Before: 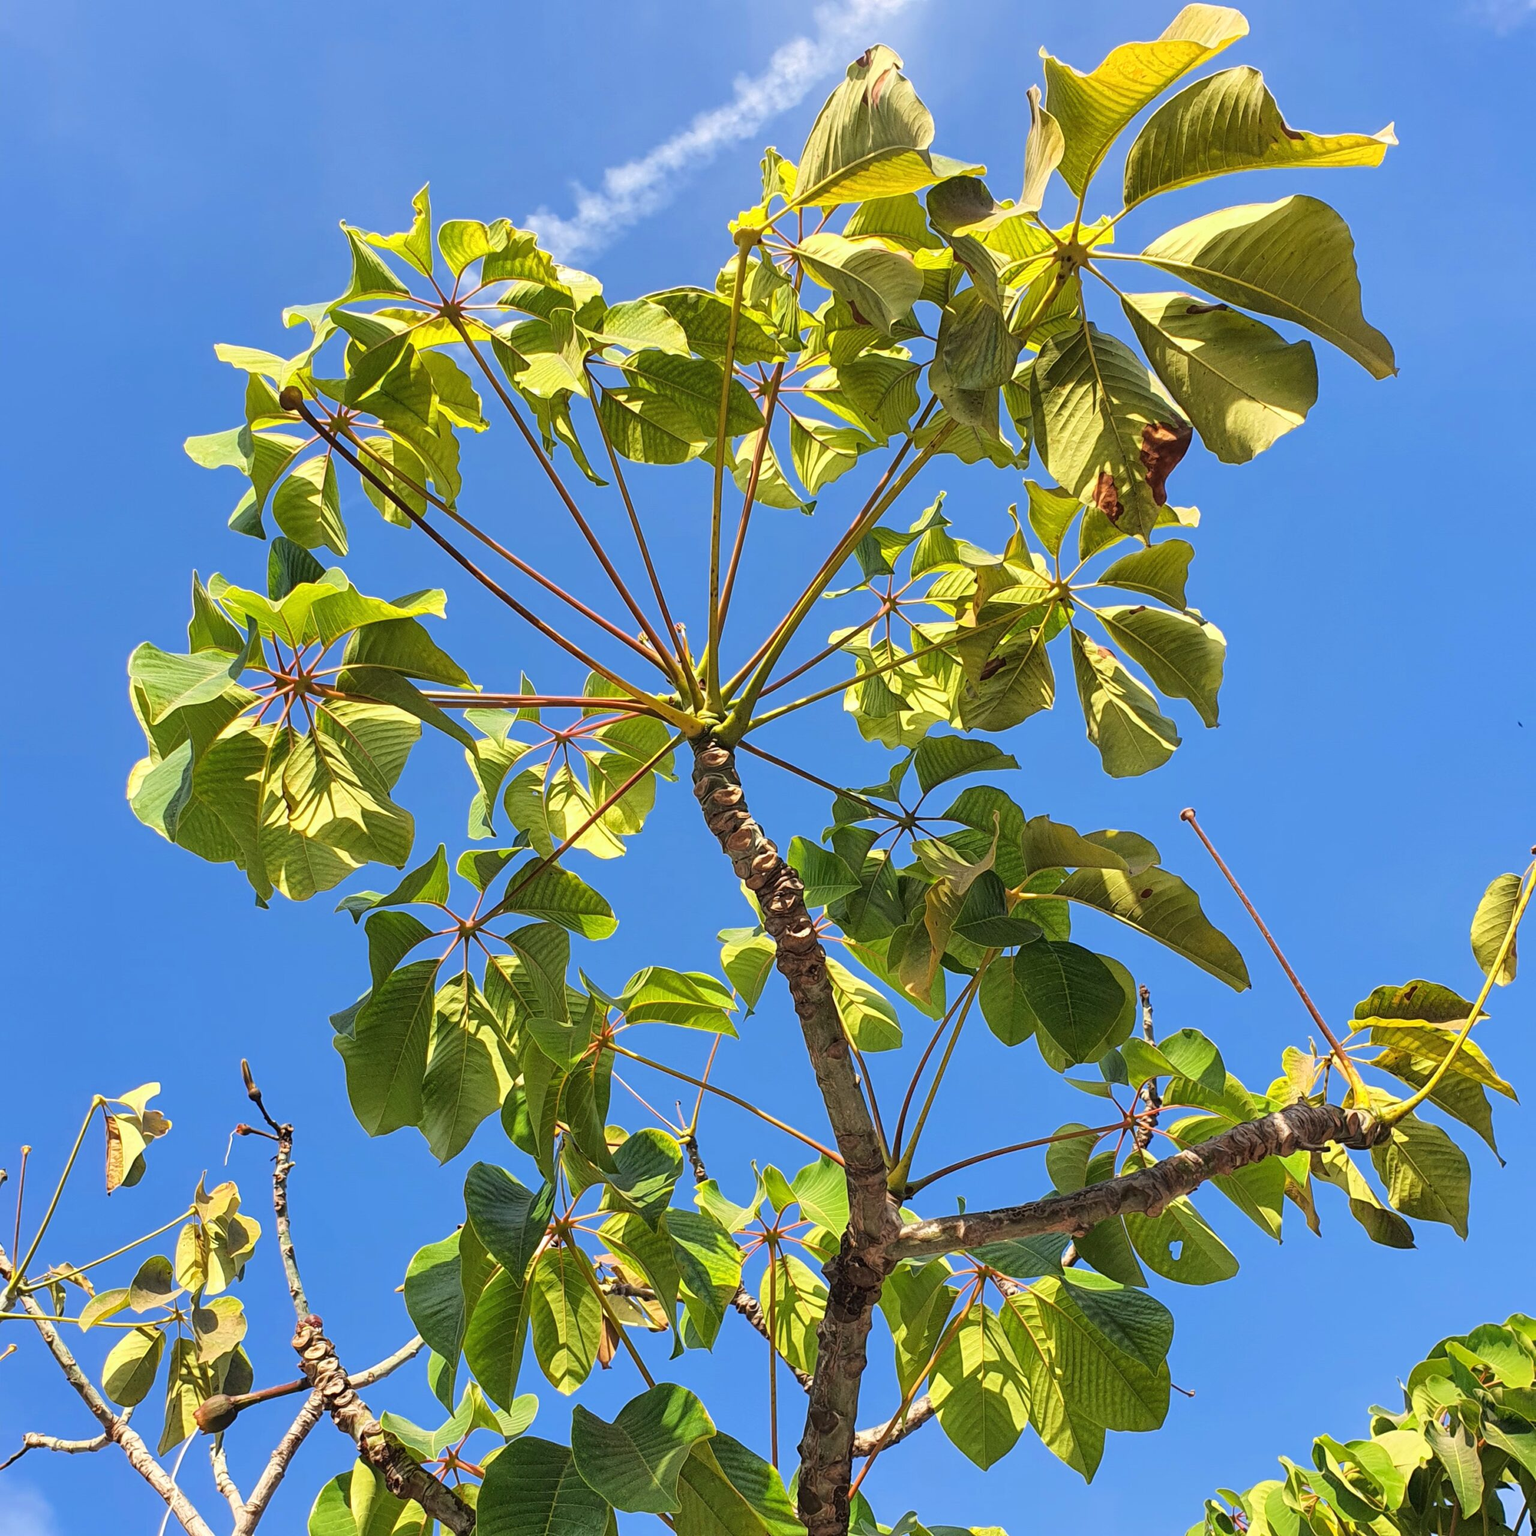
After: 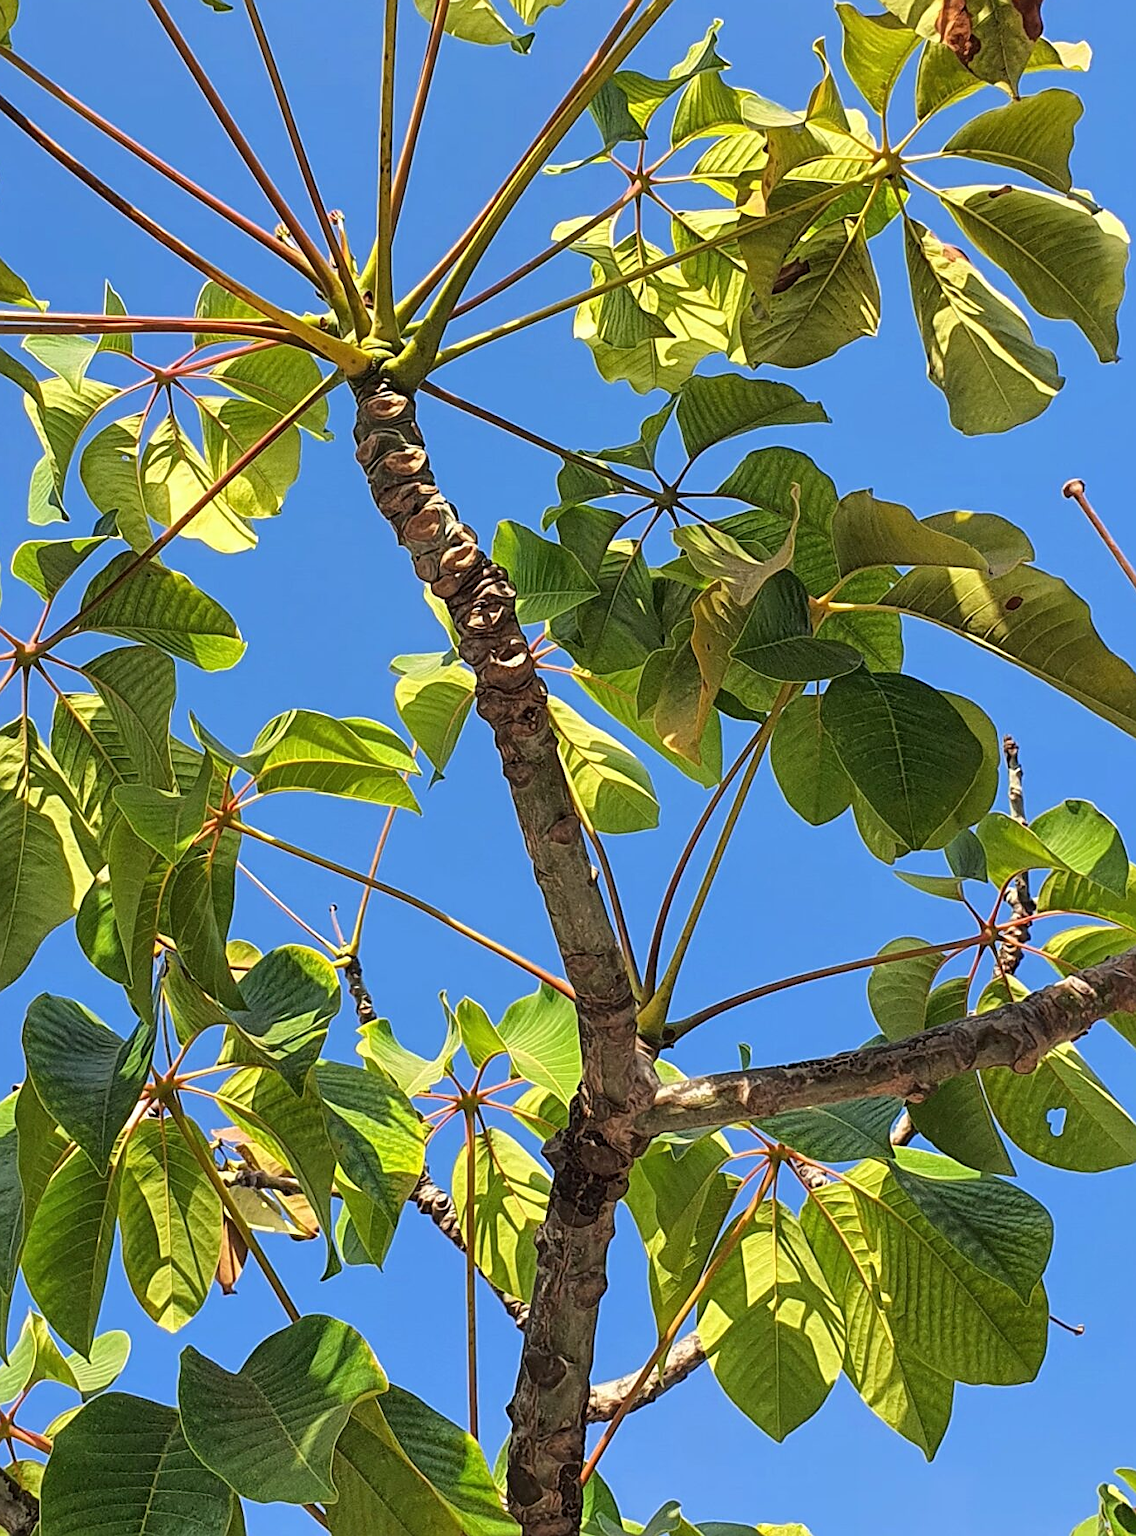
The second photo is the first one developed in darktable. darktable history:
crop and rotate: left 29.237%, top 31.152%, right 19.807%
sharpen: amount 0.55
